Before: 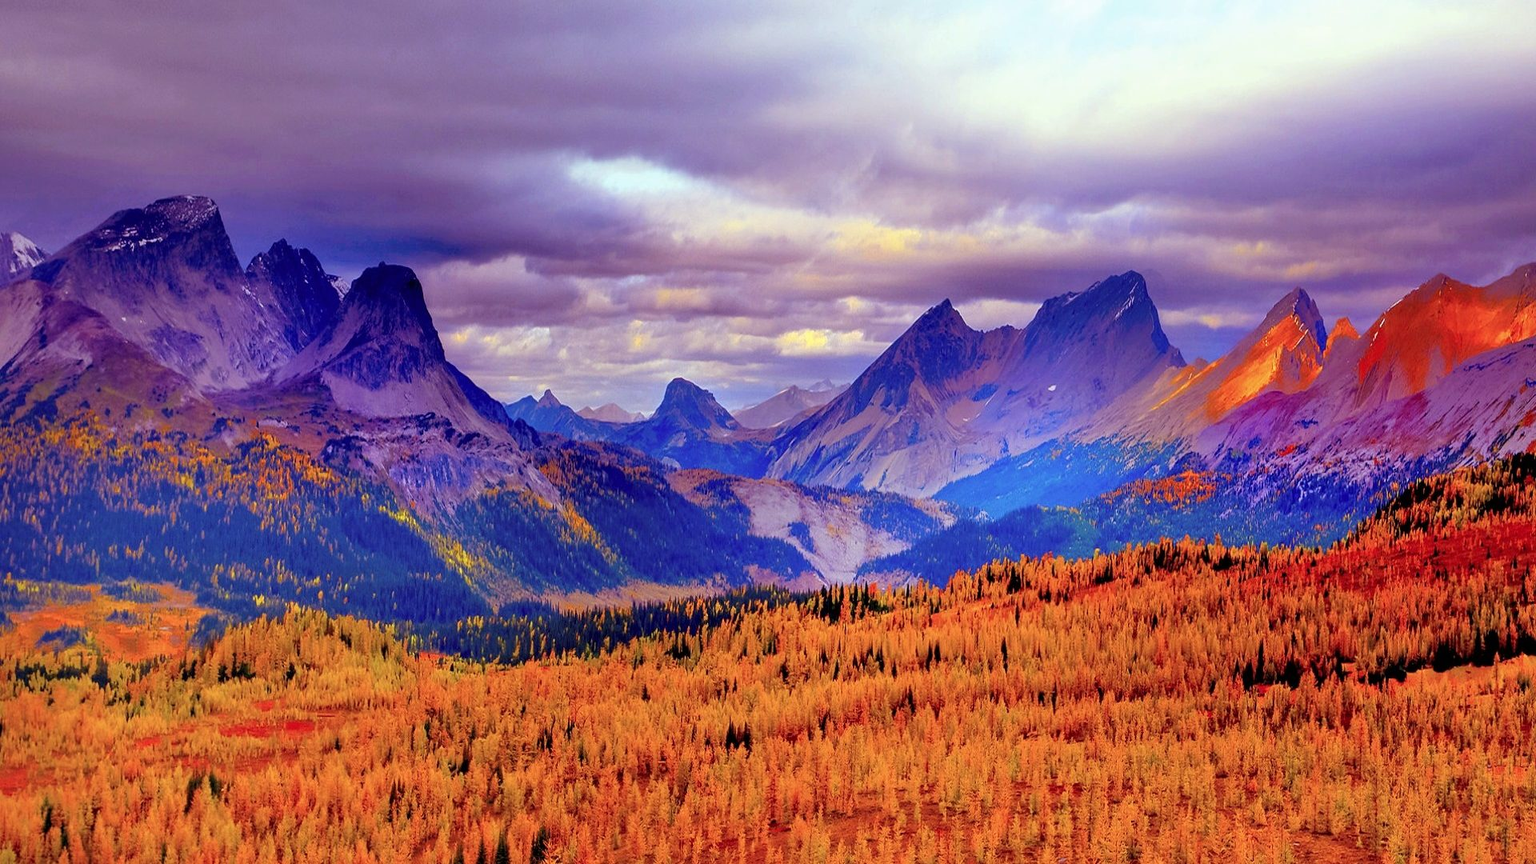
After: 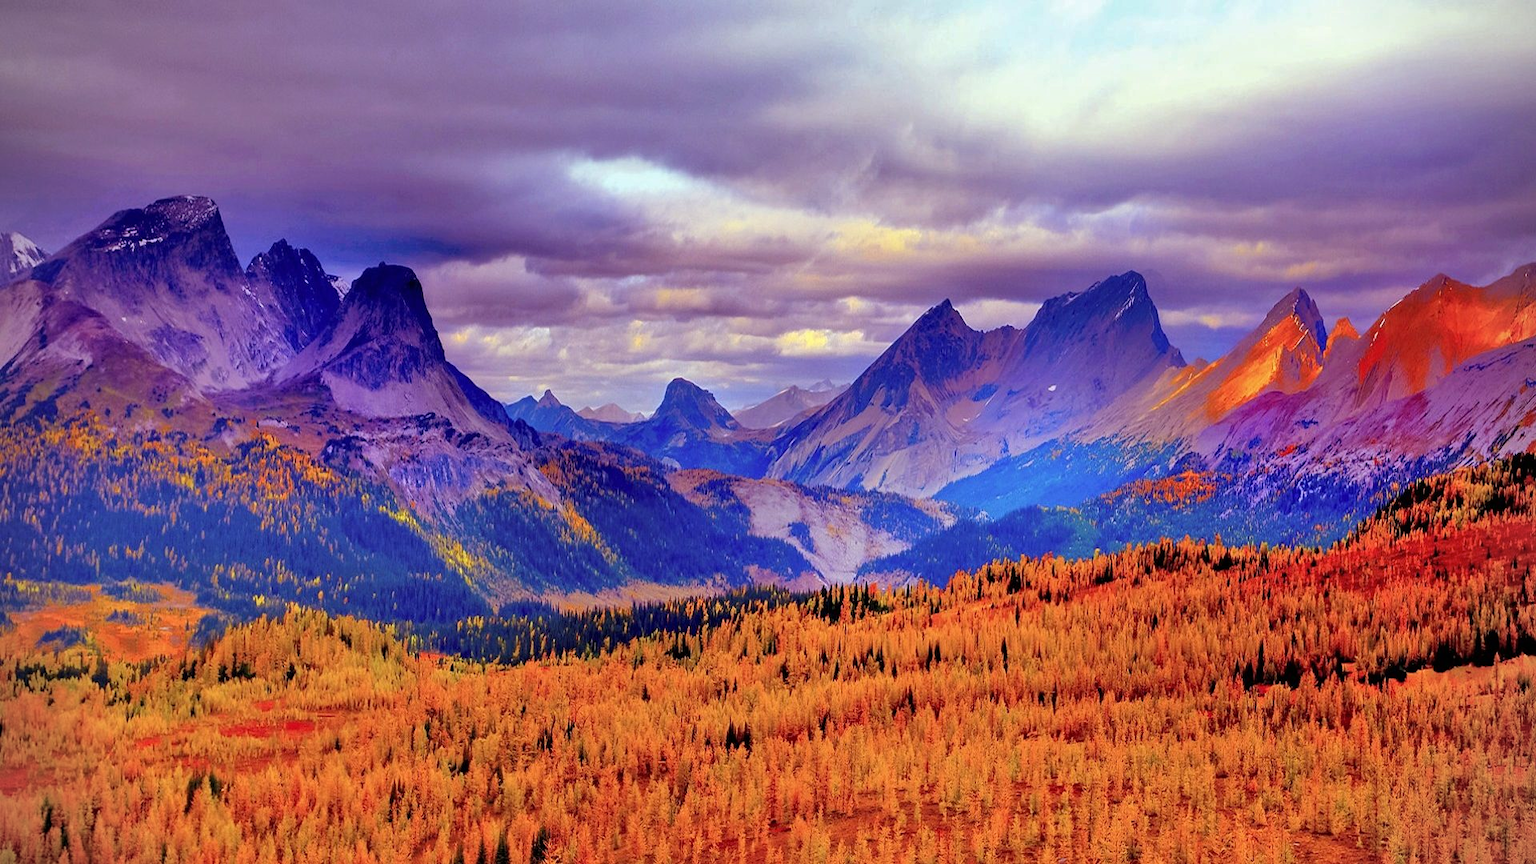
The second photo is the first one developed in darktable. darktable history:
shadows and highlights: soften with gaussian
vignetting: fall-off start 91.19%
